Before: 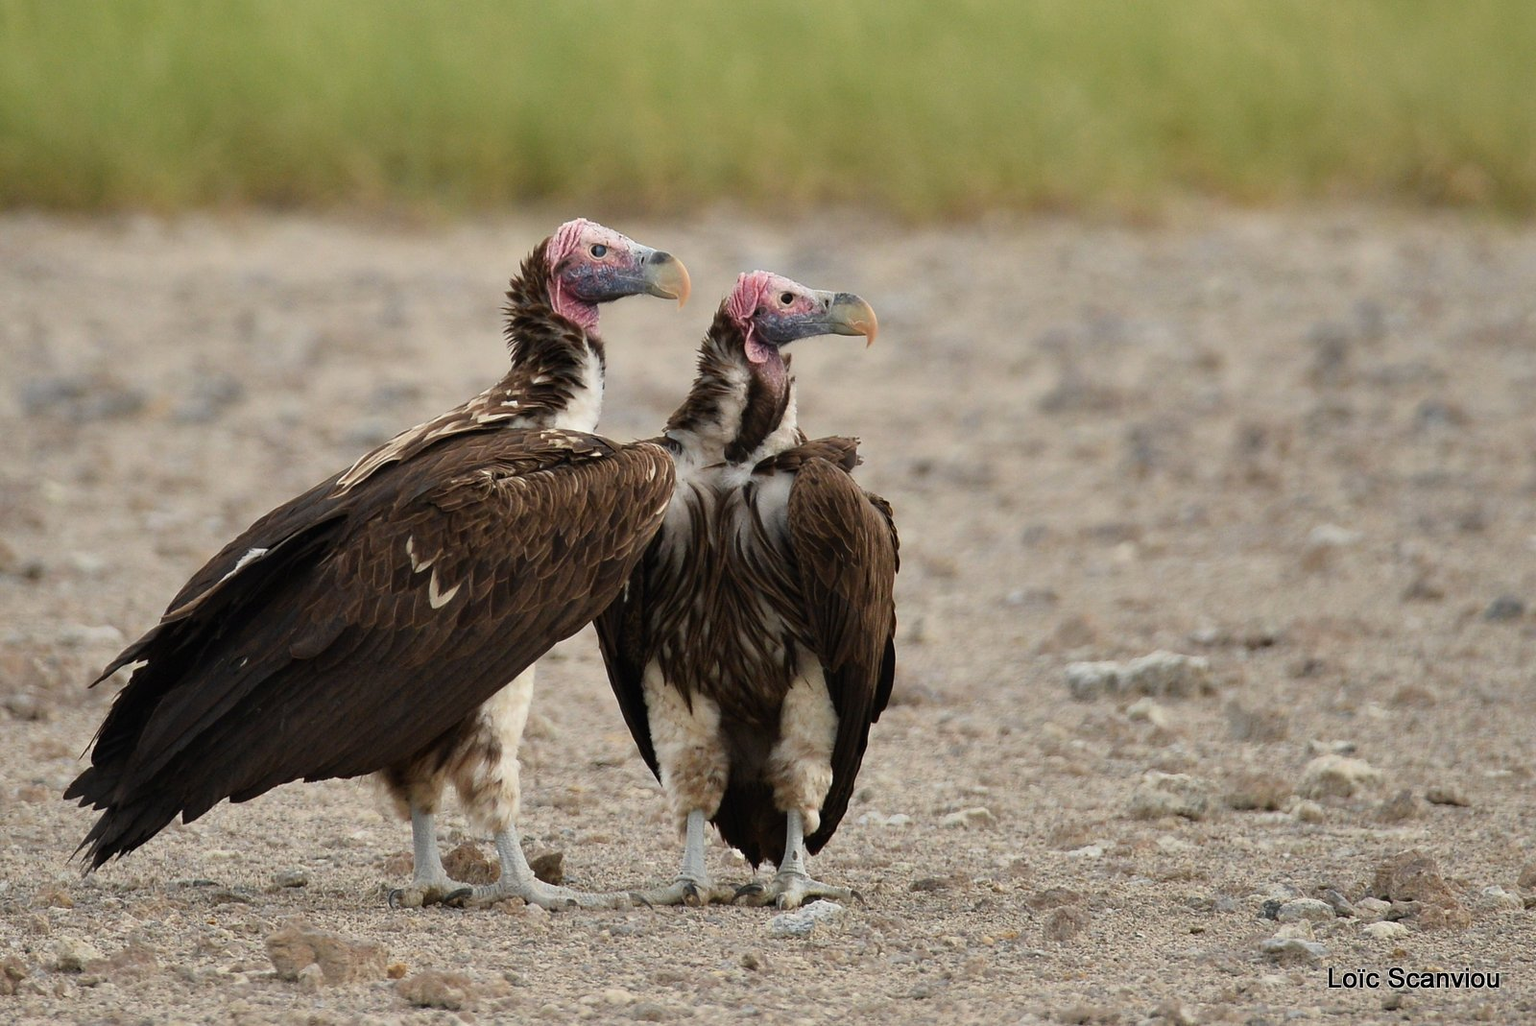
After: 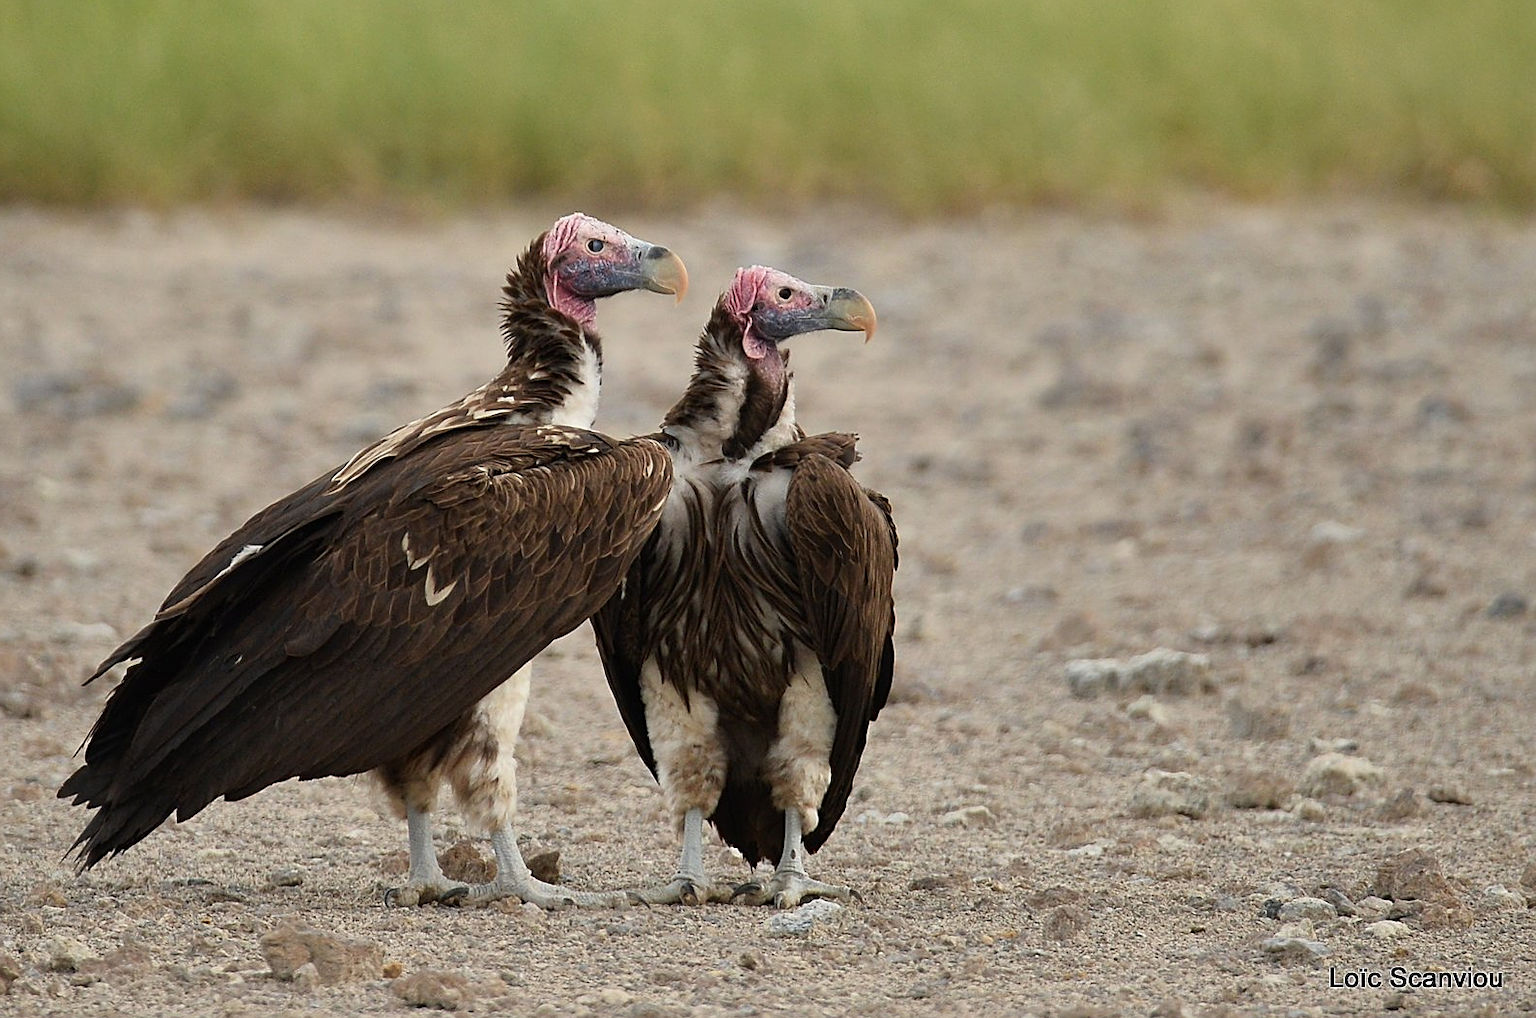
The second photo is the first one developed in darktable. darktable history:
sharpen: on, module defaults
crop: left 0.446%, top 0.676%, right 0.176%, bottom 0.678%
